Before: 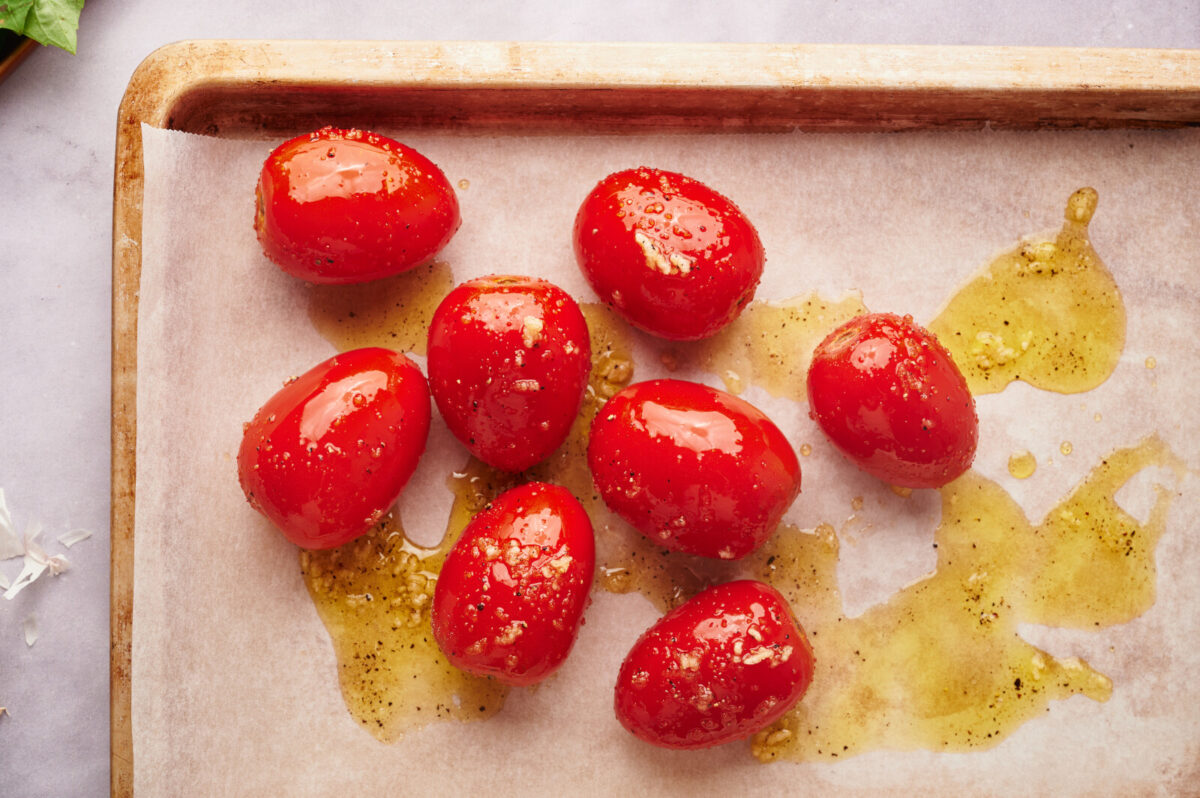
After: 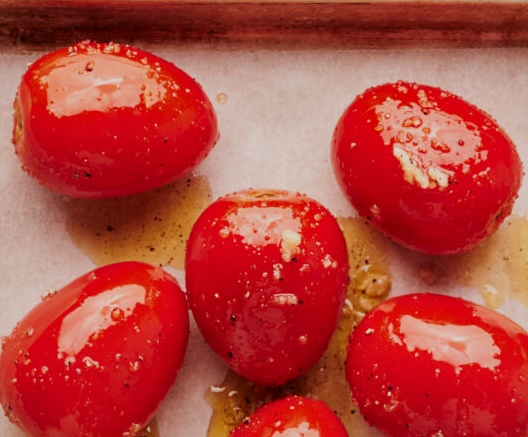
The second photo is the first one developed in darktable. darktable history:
crop: left 20.248%, top 10.86%, right 35.675%, bottom 34.321%
local contrast: mode bilateral grid, contrast 20, coarseness 50, detail 120%, midtone range 0.2
filmic rgb: black relative exposure -7.65 EV, white relative exposure 4.56 EV, hardness 3.61
